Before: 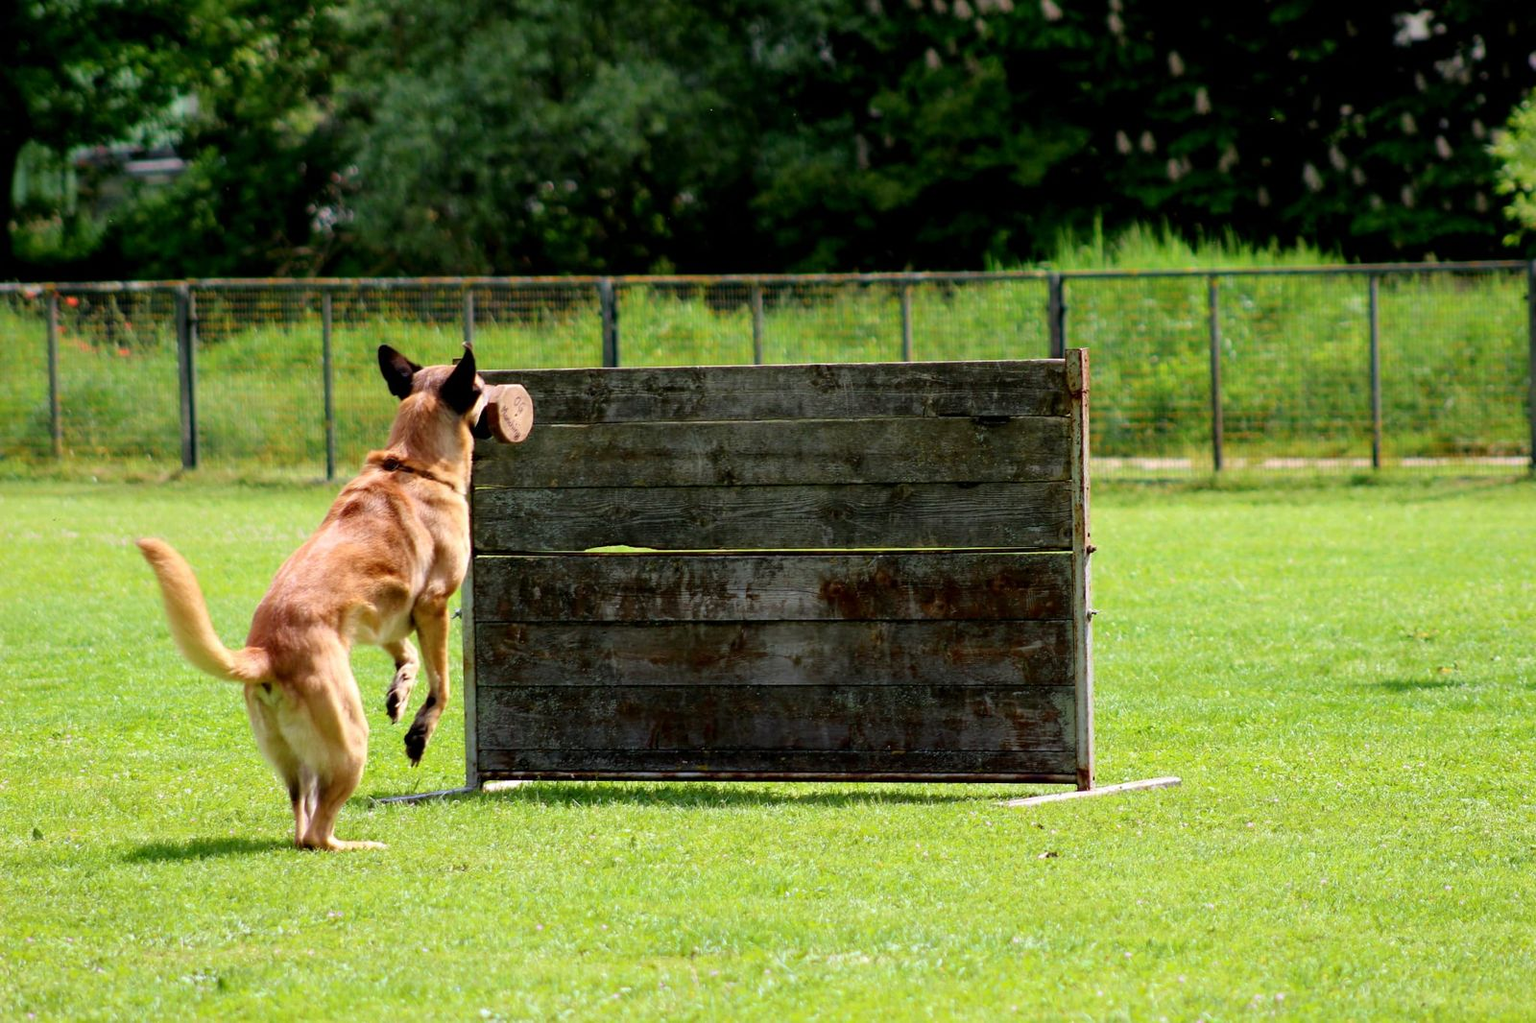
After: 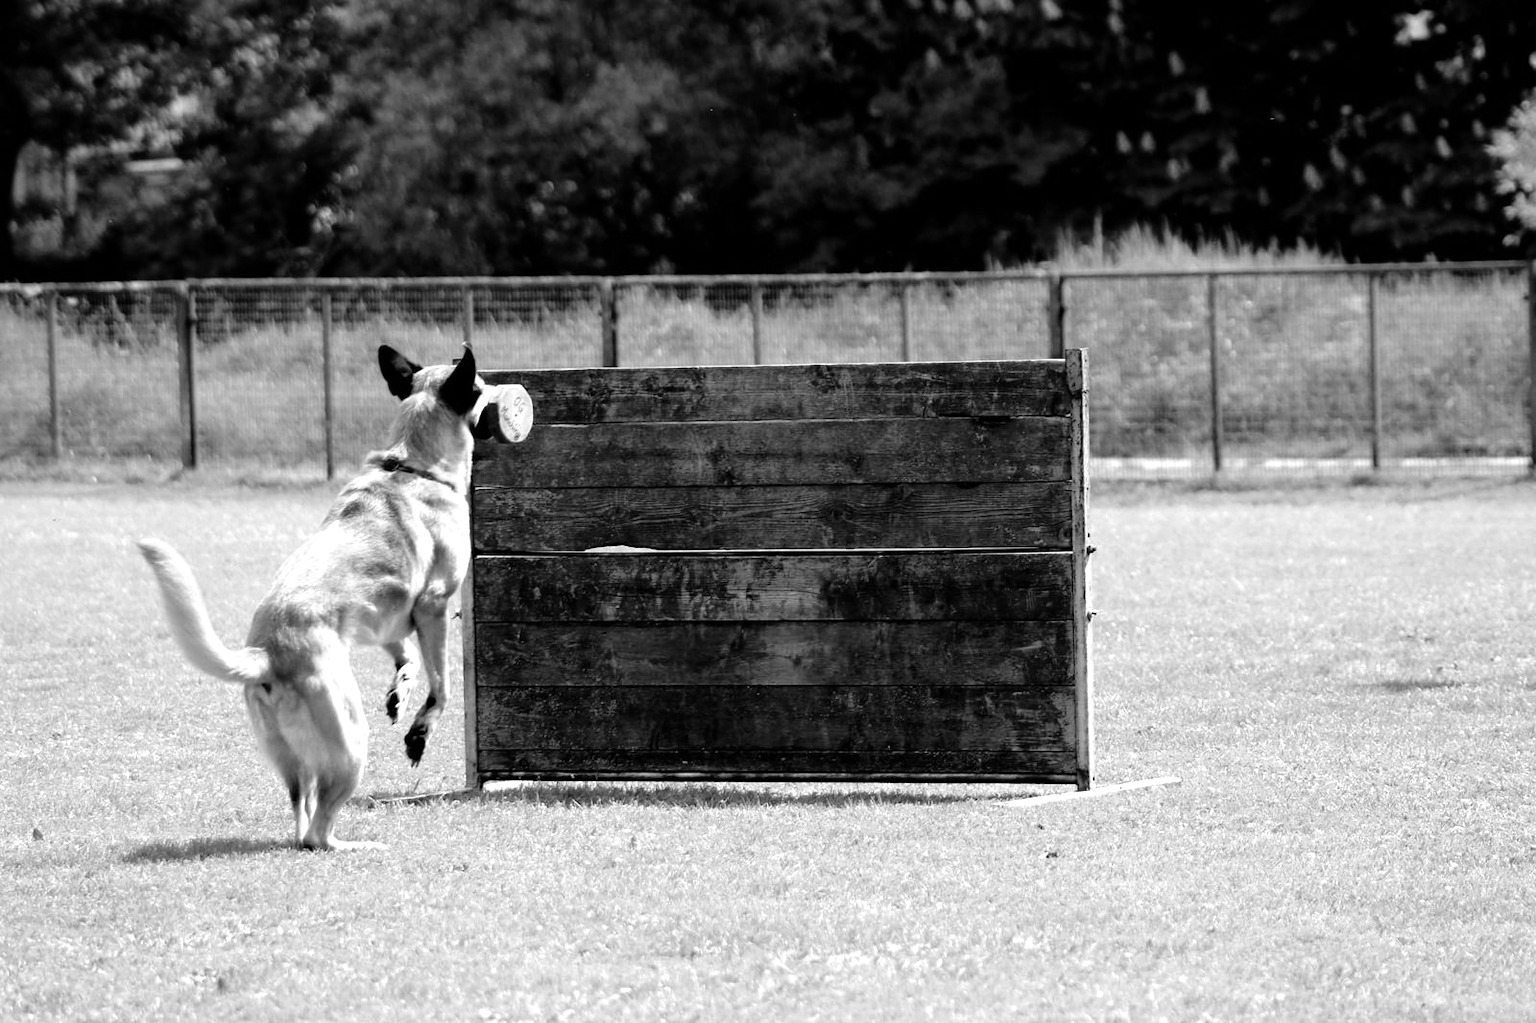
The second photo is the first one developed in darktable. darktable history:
color zones: curves: ch0 [(0, 0.613) (0.01, 0.613) (0.245, 0.448) (0.498, 0.529) (0.642, 0.665) (0.879, 0.777) (0.99, 0.613)]; ch1 [(0, 0) (0.143, 0) (0.286, 0) (0.429, 0) (0.571, 0) (0.714, 0) (0.857, 0)]
tone equalizer: -8 EV -0.745 EV, -7 EV -0.67 EV, -6 EV -0.569 EV, -5 EV -0.407 EV, -3 EV 0.4 EV, -2 EV 0.6 EV, -1 EV 0.696 EV, +0 EV 0.741 EV
